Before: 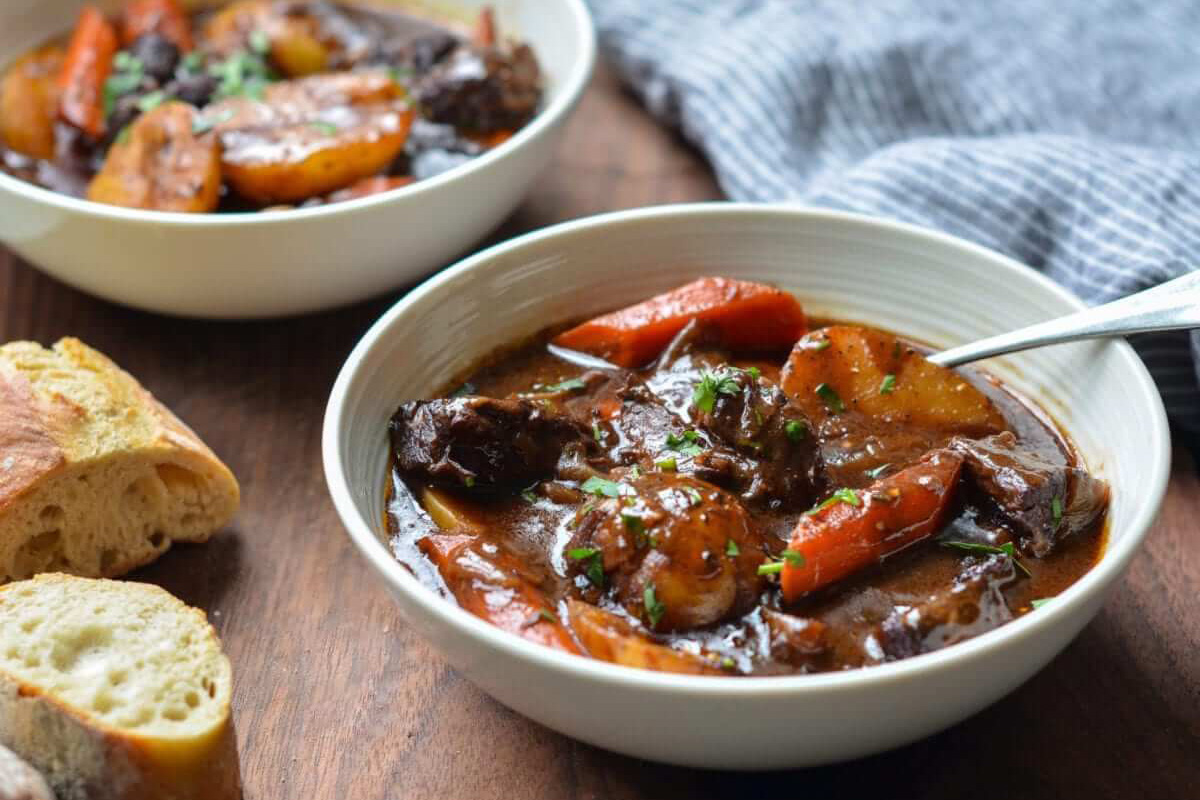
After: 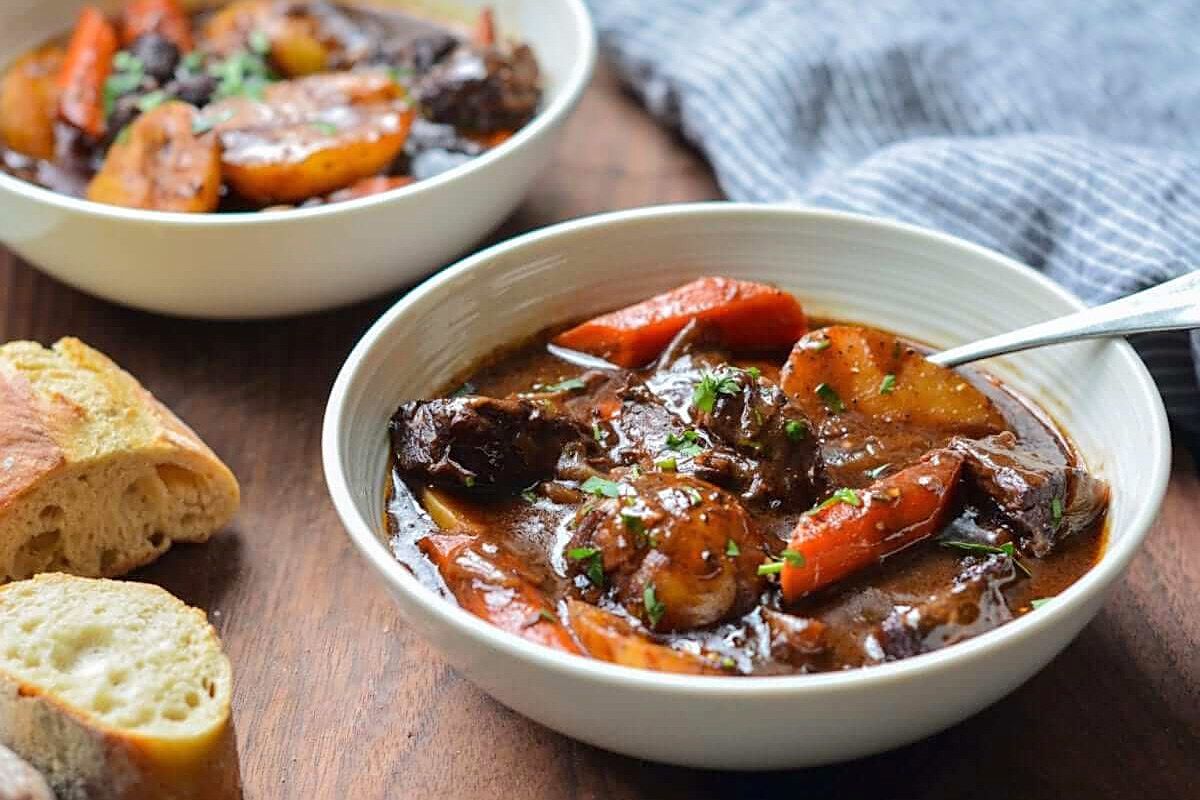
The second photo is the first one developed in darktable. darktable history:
base curve: curves: ch0 [(0, 0) (0.262, 0.32) (0.722, 0.705) (1, 1)]
sharpen: on, module defaults
